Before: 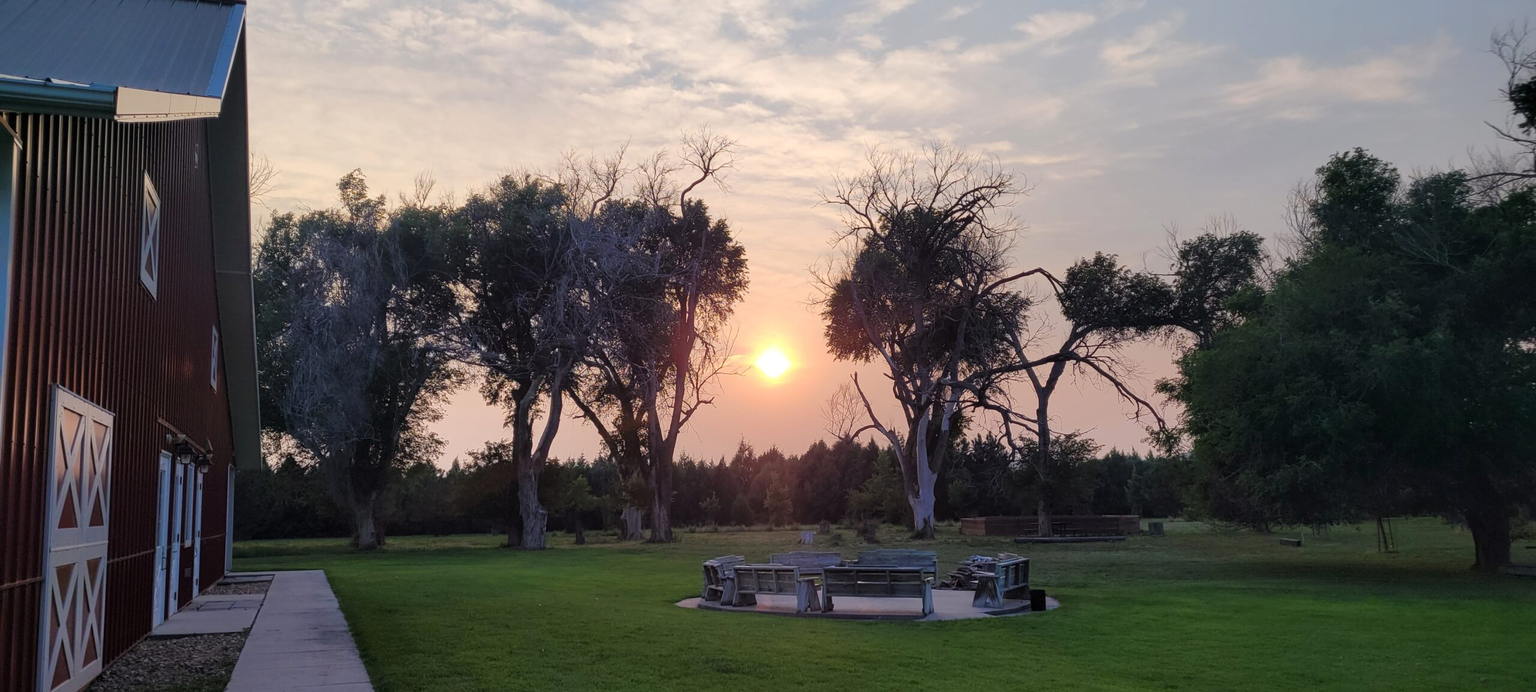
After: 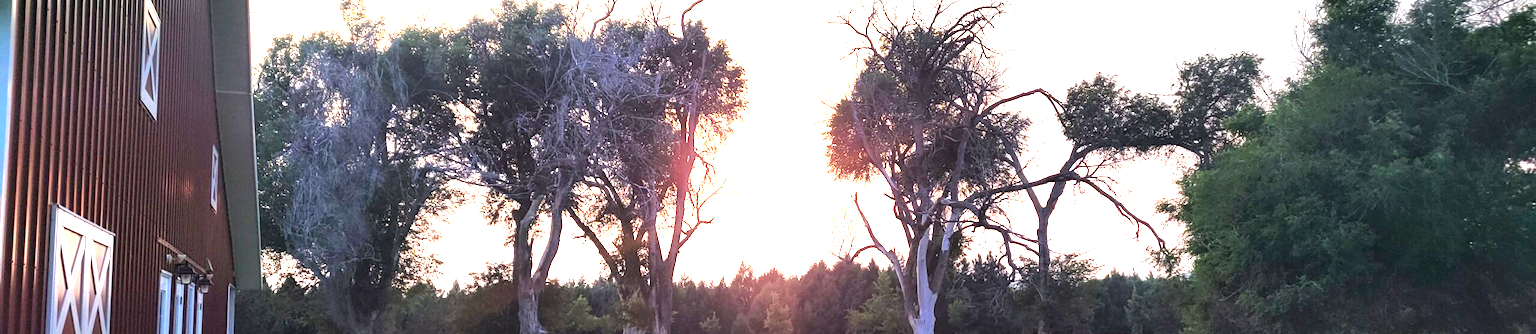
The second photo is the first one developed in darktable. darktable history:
crop and rotate: top 26.056%, bottom 25.543%
exposure: exposure 2.207 EV, compensate highlight preservation false
